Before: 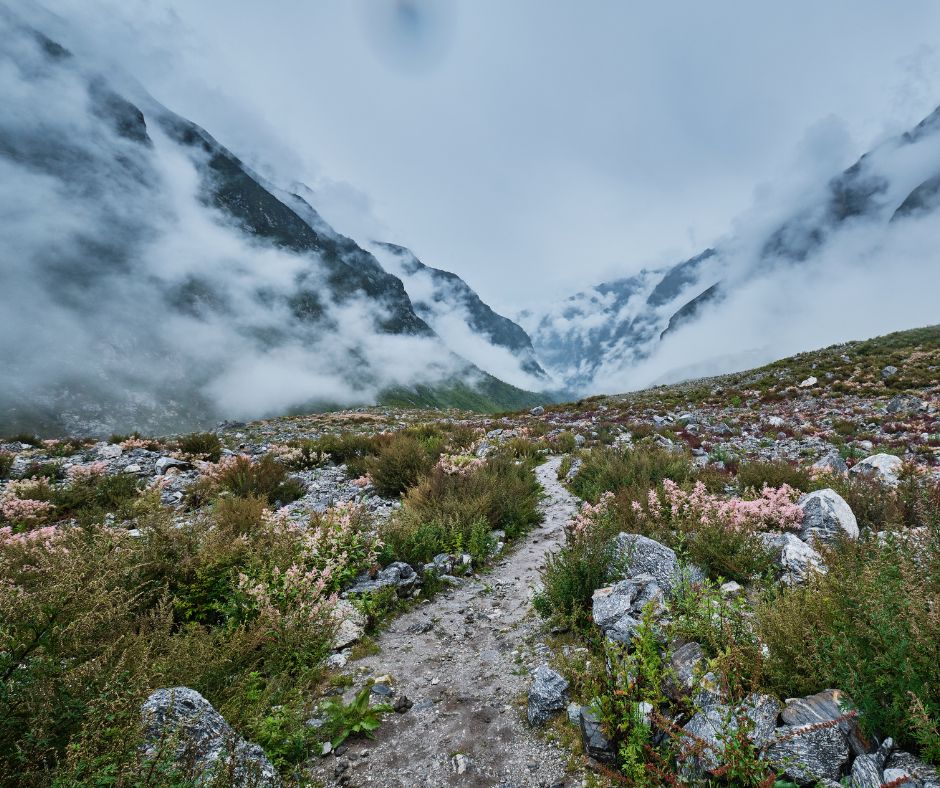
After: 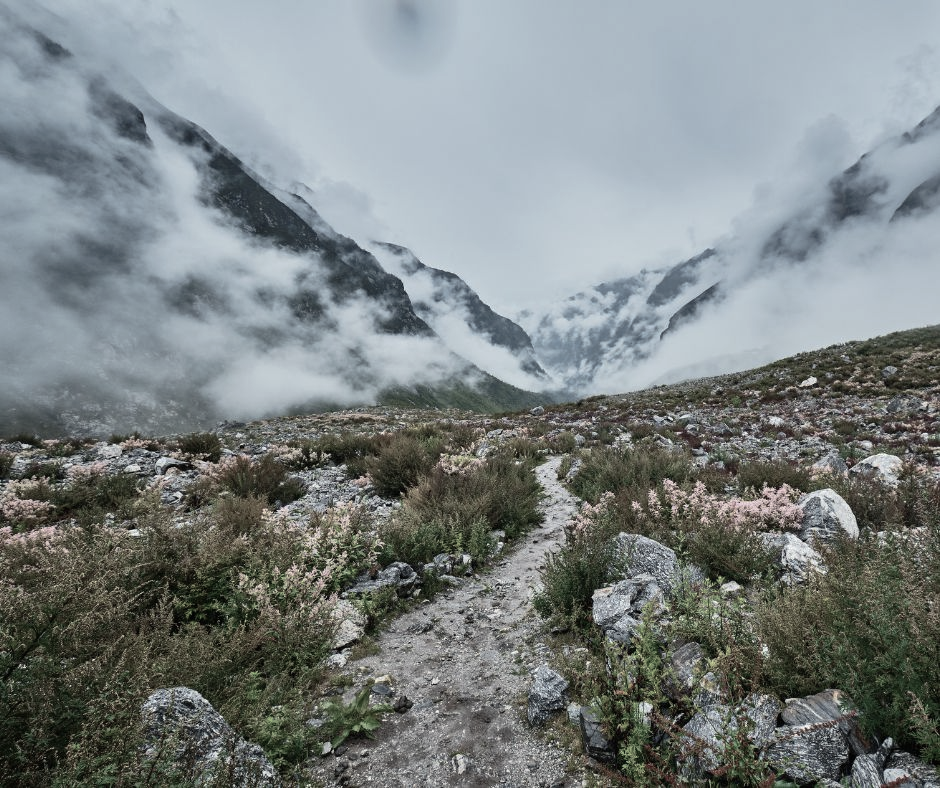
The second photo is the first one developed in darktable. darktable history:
color balance rgb: power › luminance -3.74%, power › hue 143.61°, highlights gain › luminance 6.514%, highlights gain › chroma 1.254%, highlights gain › hue 89.13°, perceptual saturation grading › global saturation -29.012%, perceptual saturation grading › highlights -20.111%, perceptual saturation grading › mid-tones -23.896%, perceptual saturation grading › shadows -24.487%, global vibrance 9.709%
